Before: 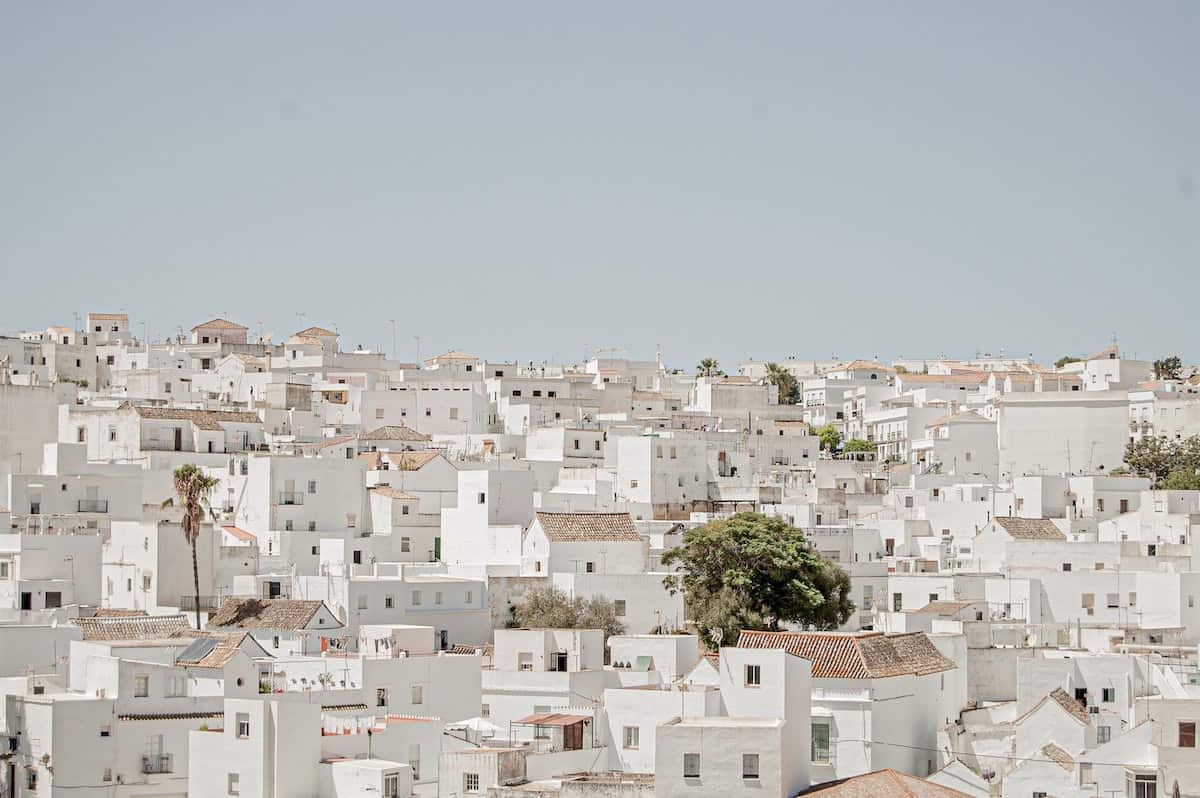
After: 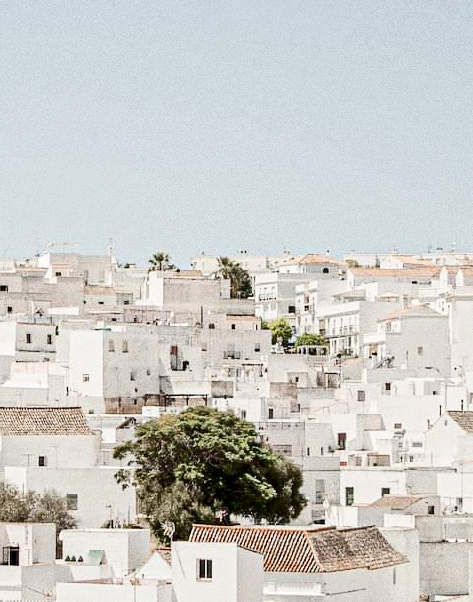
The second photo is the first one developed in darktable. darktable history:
crop: left 45.721%, top 13.393%, right 14.118%, bottom 10.01%
contrast brightness saturation: contrast 0.28
grain: coarseness 11.82 ISO, strength 36.67%, mid-tones bias 74.17%
